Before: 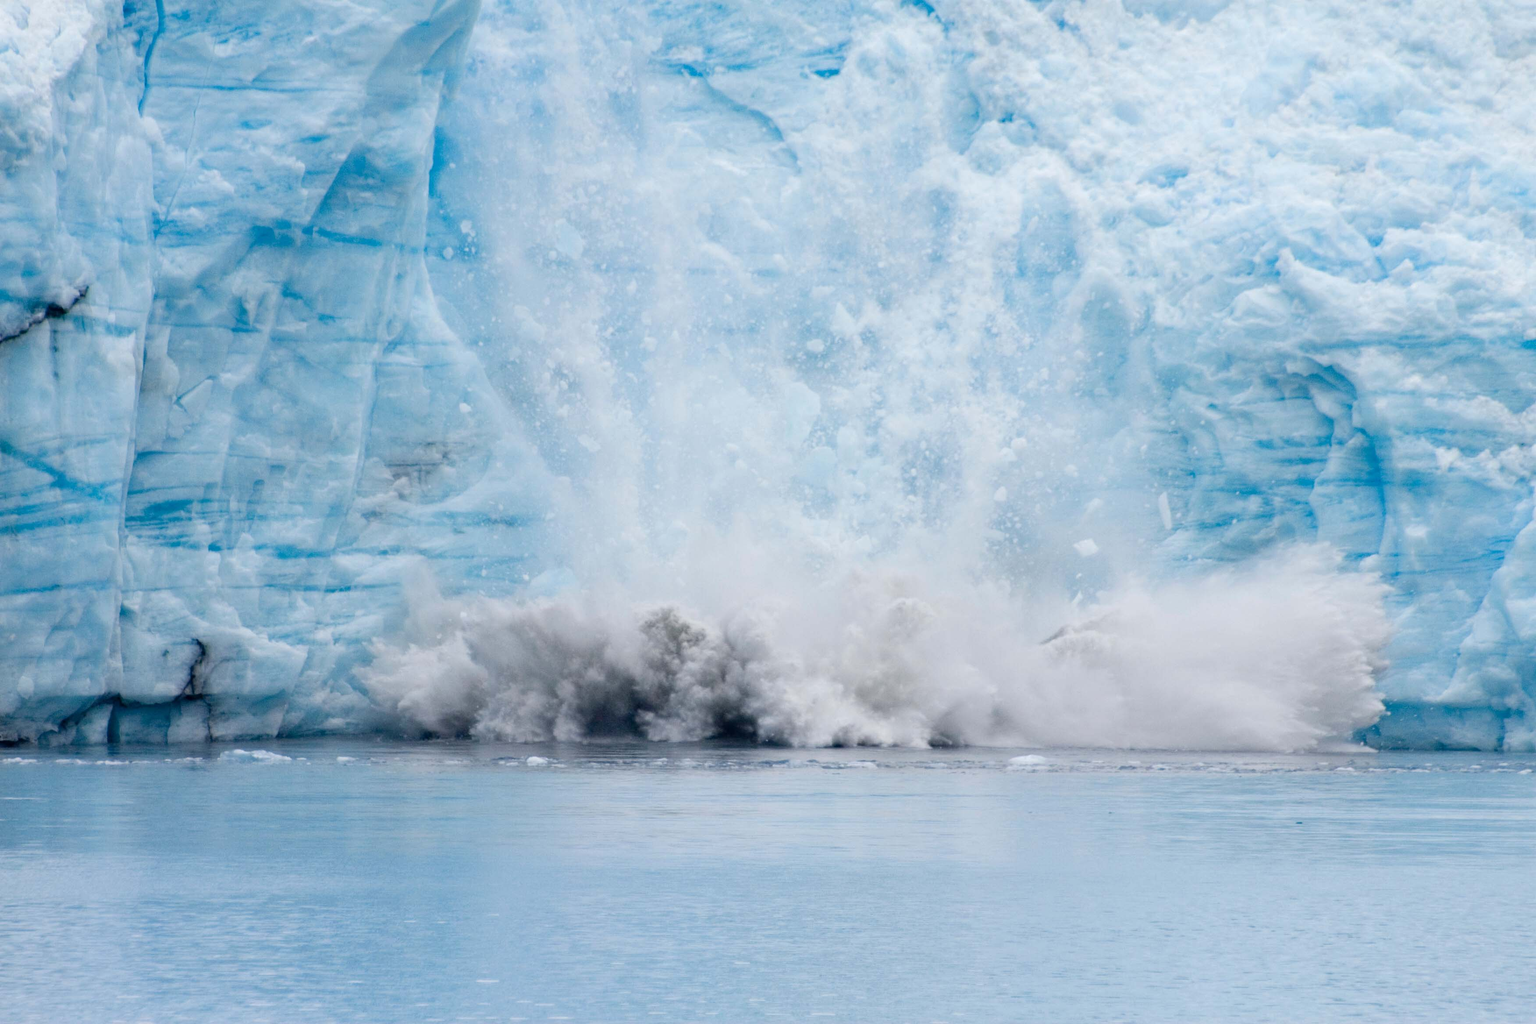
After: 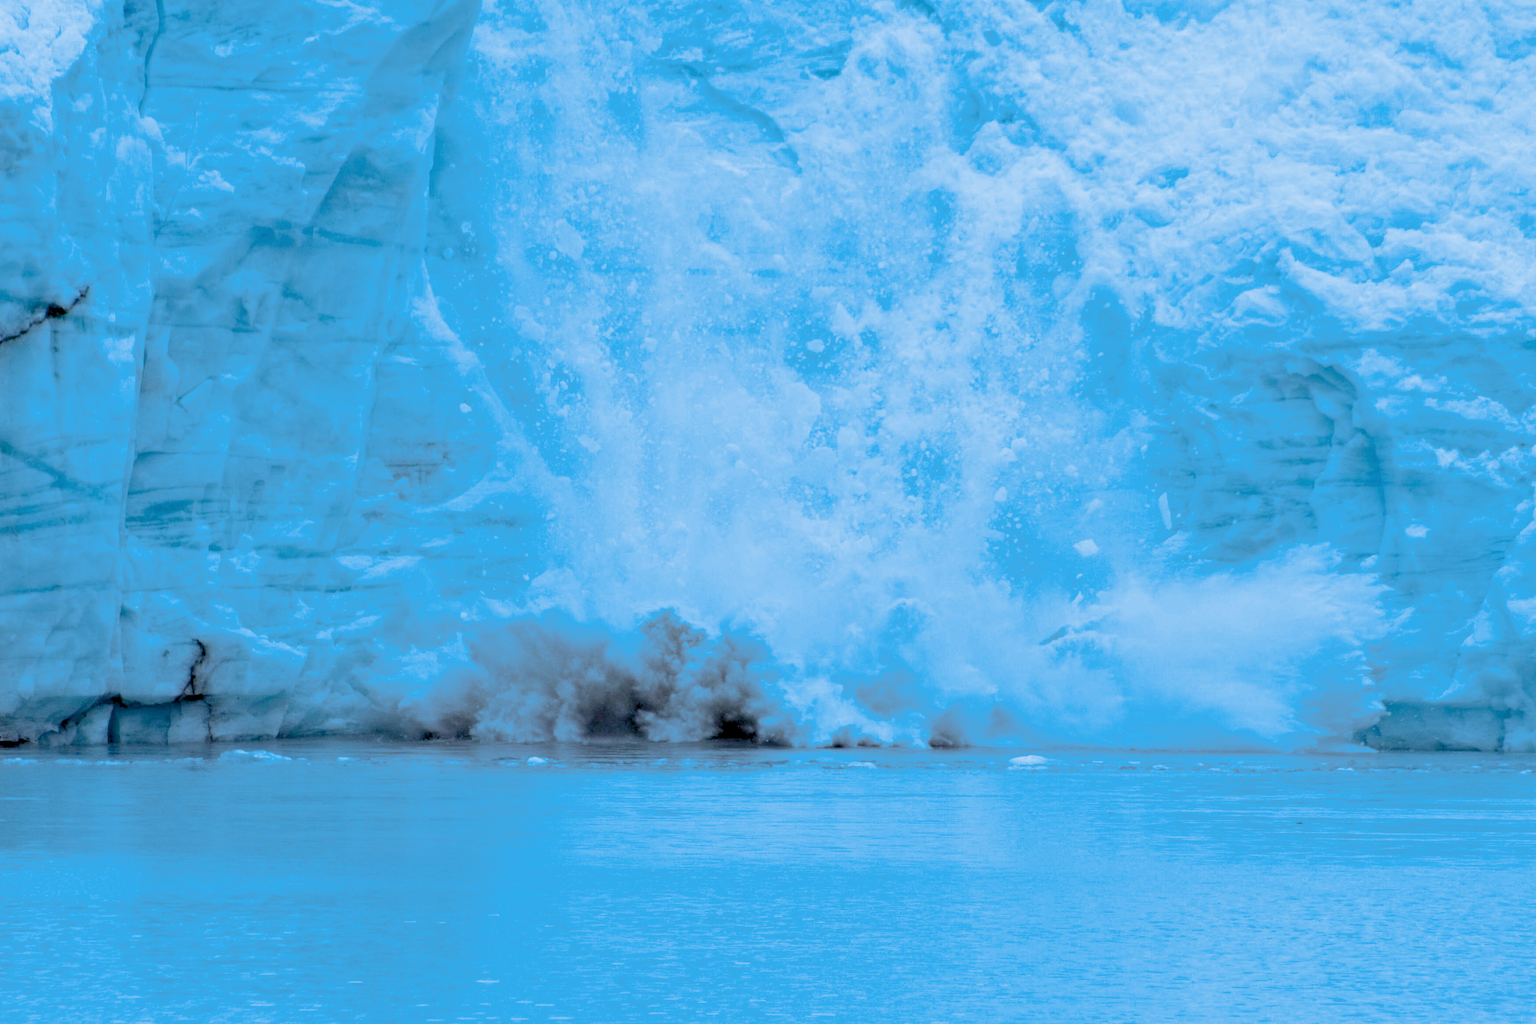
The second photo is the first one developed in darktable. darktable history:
split-toning: shadows › hue 220°, shadows › saturation 0.64, highlights › hue 220°, highlights › saturation 0.64, balance 0, compress 5.22%
rgb levels: preserve colors sum RGB, levels [[0.038, 0.433, 0.934], [0, 0.5, 1], [0, 0.5, 1]]
